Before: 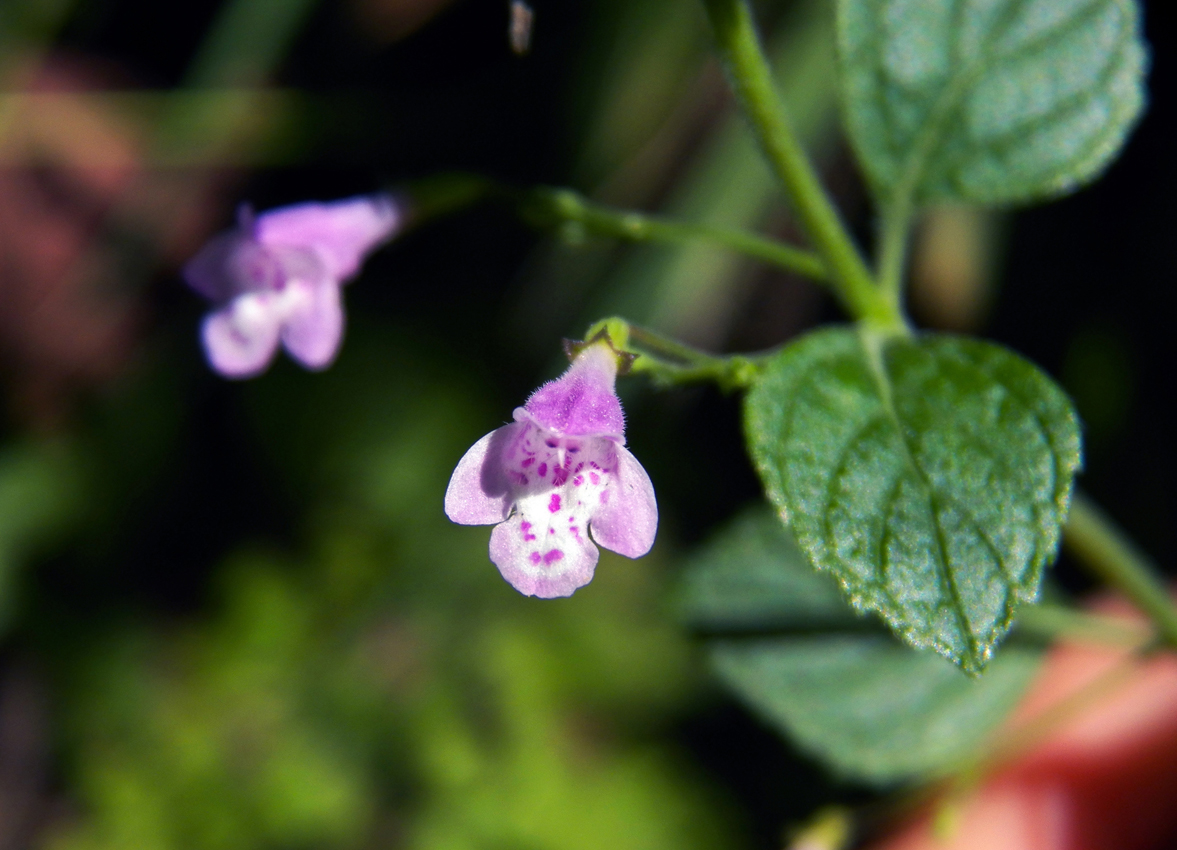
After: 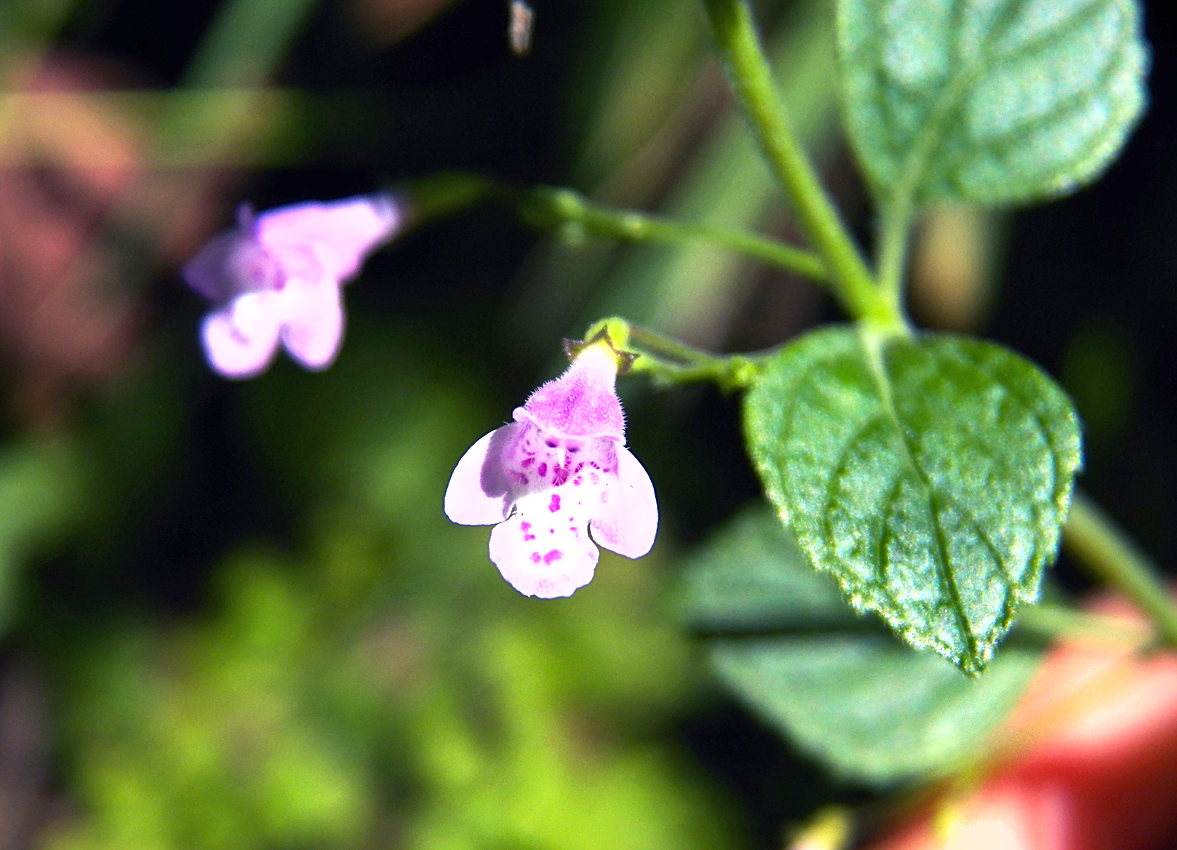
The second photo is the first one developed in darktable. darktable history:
shadows and highlights: shadows 24.71, highlights -77.69, soften with gaussian
sharpen: on, module defaults
exposure: black level correction 0, exposure 1.1 EV, compensate exposure bias true, compensate highlight preservation false
